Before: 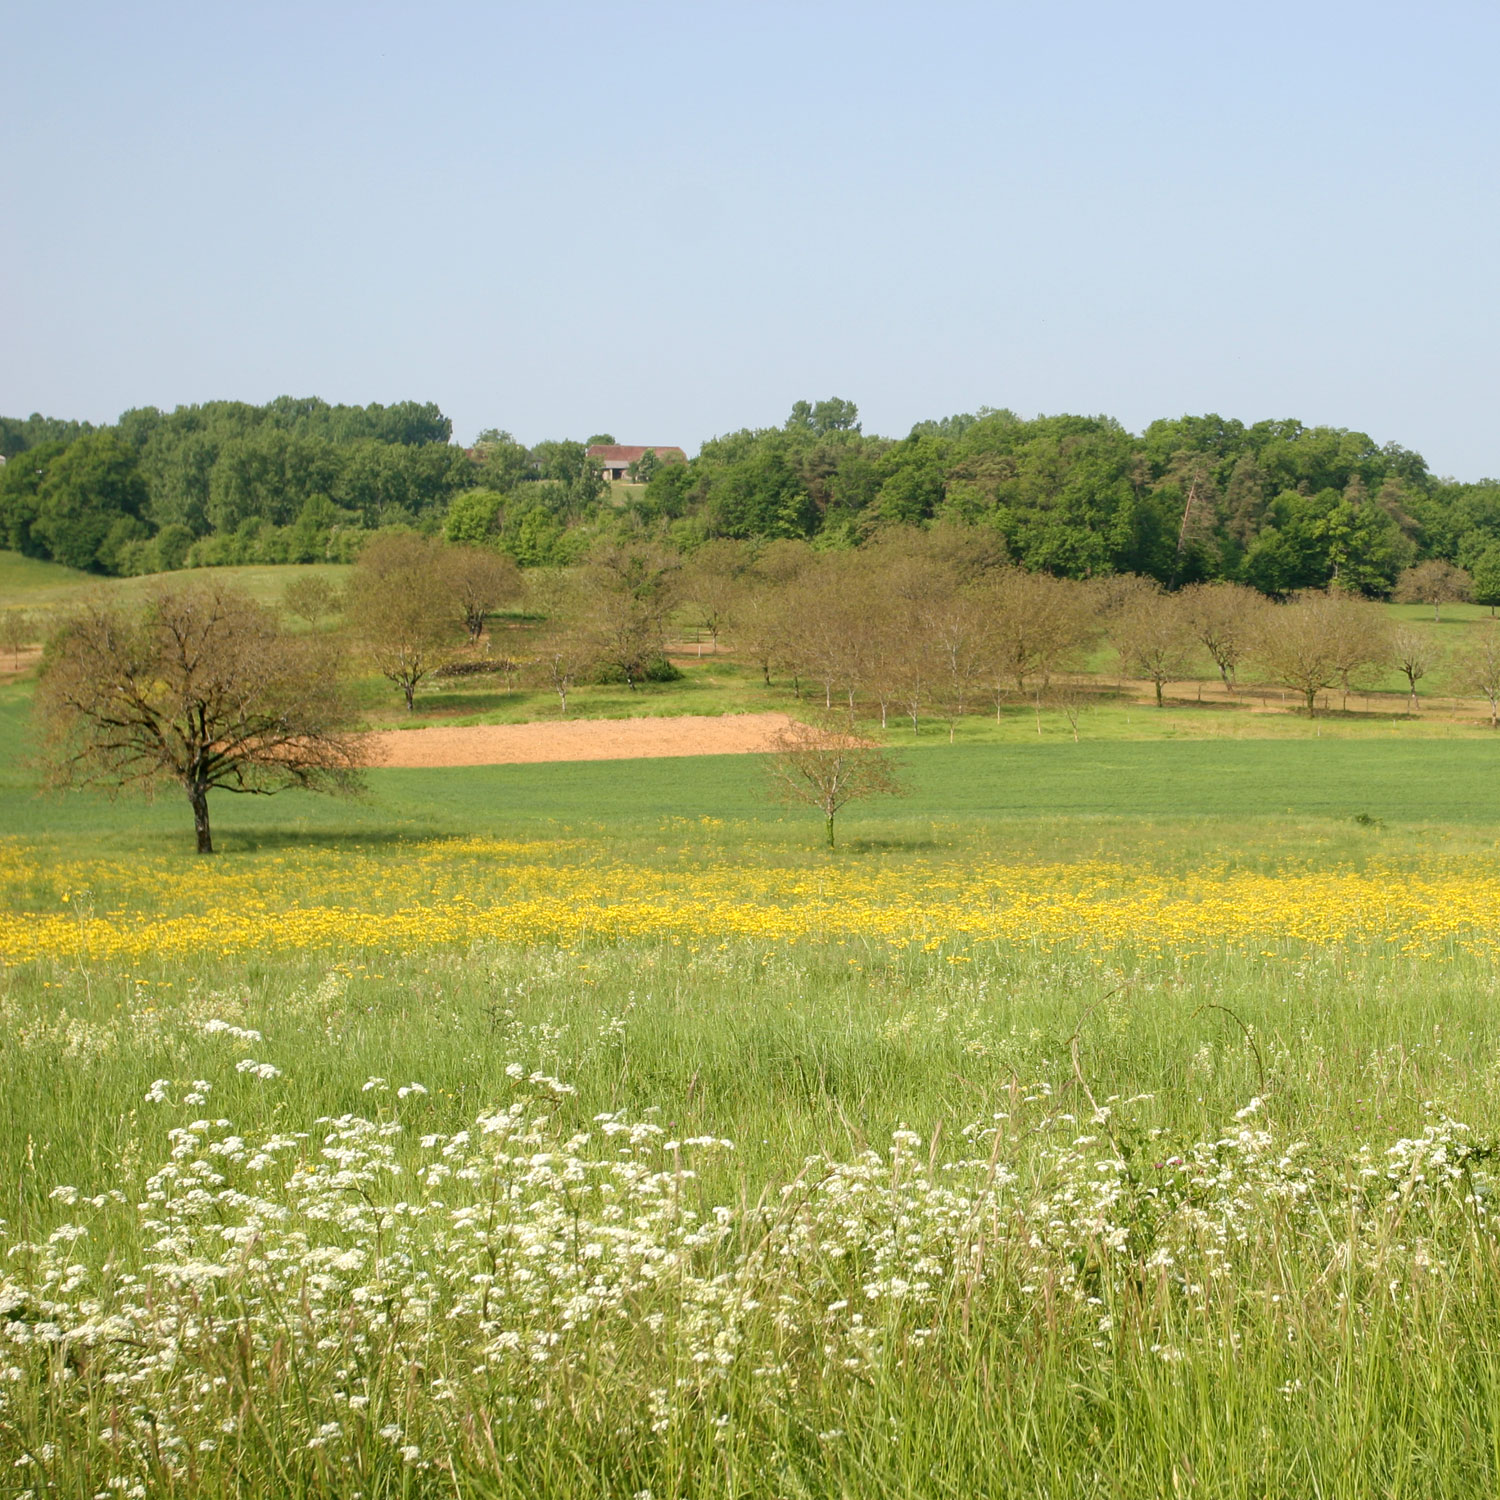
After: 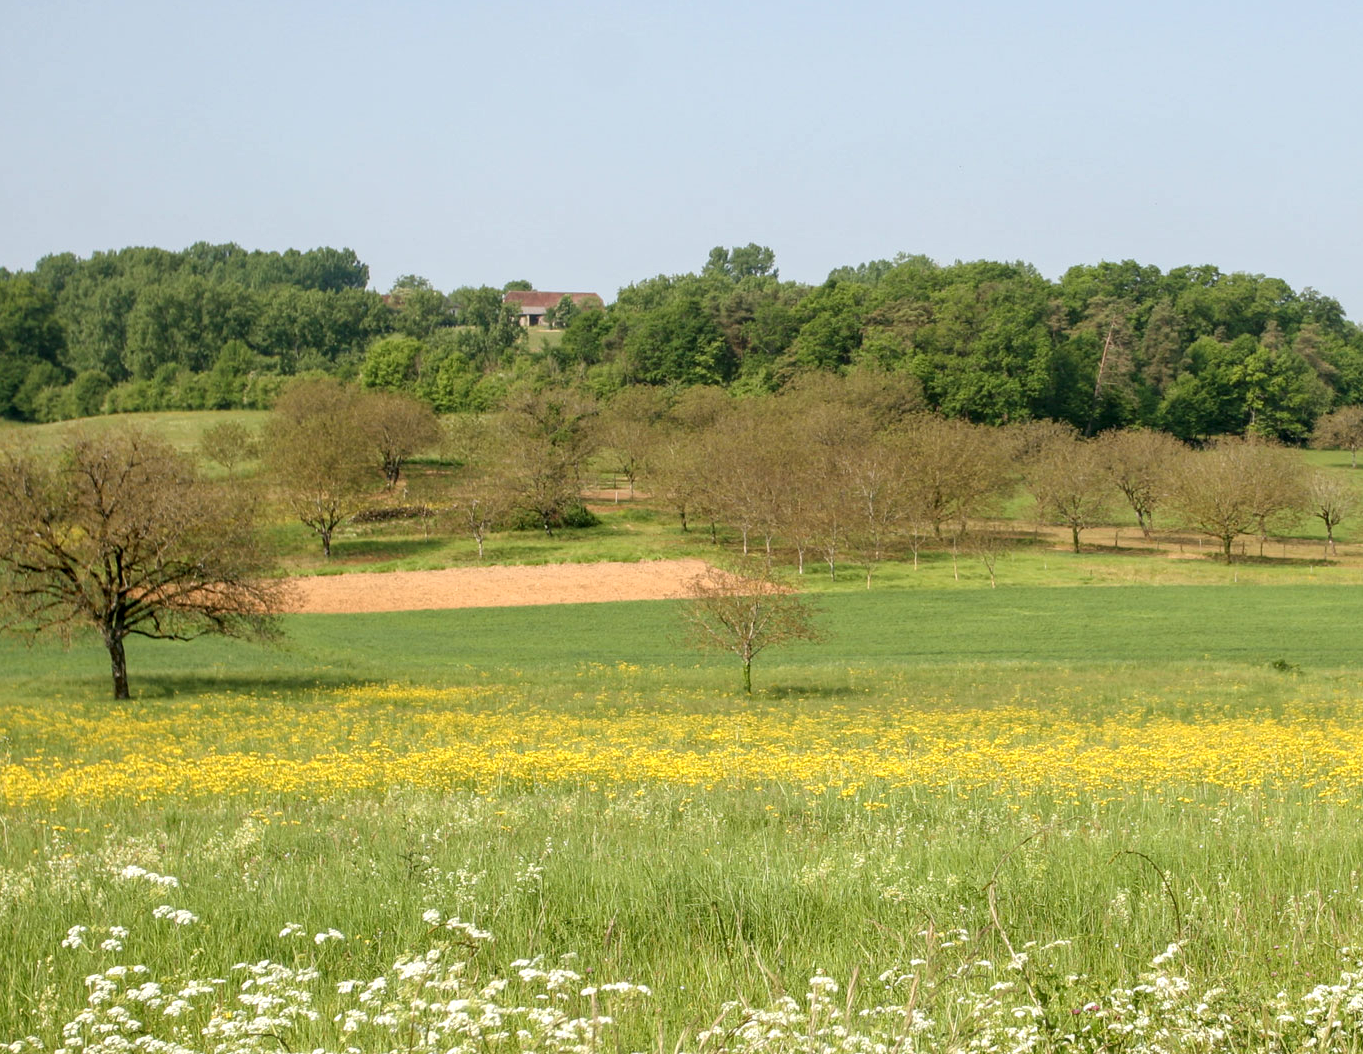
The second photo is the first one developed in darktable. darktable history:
crop: left 5.596%, top 10.314%, right 3.534%, bottom 19.395%
local contrast: on, module defaults
